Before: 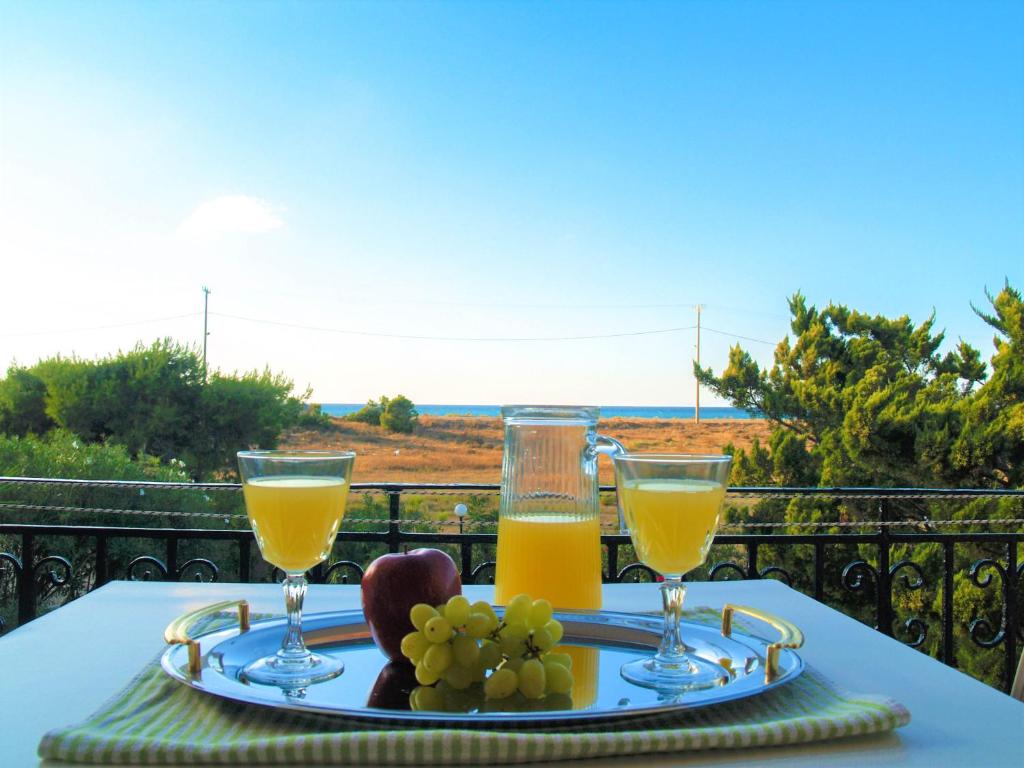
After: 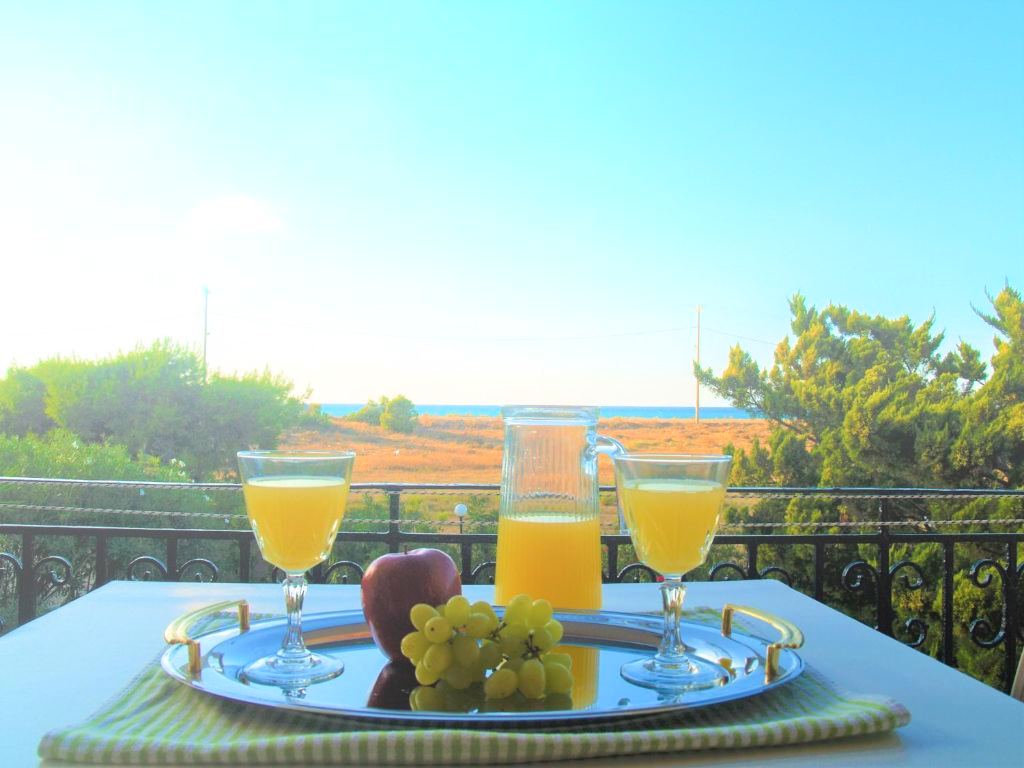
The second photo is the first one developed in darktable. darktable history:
bloom: size 38%, threshold 95%, strength 30%
white balance: emerald 1
